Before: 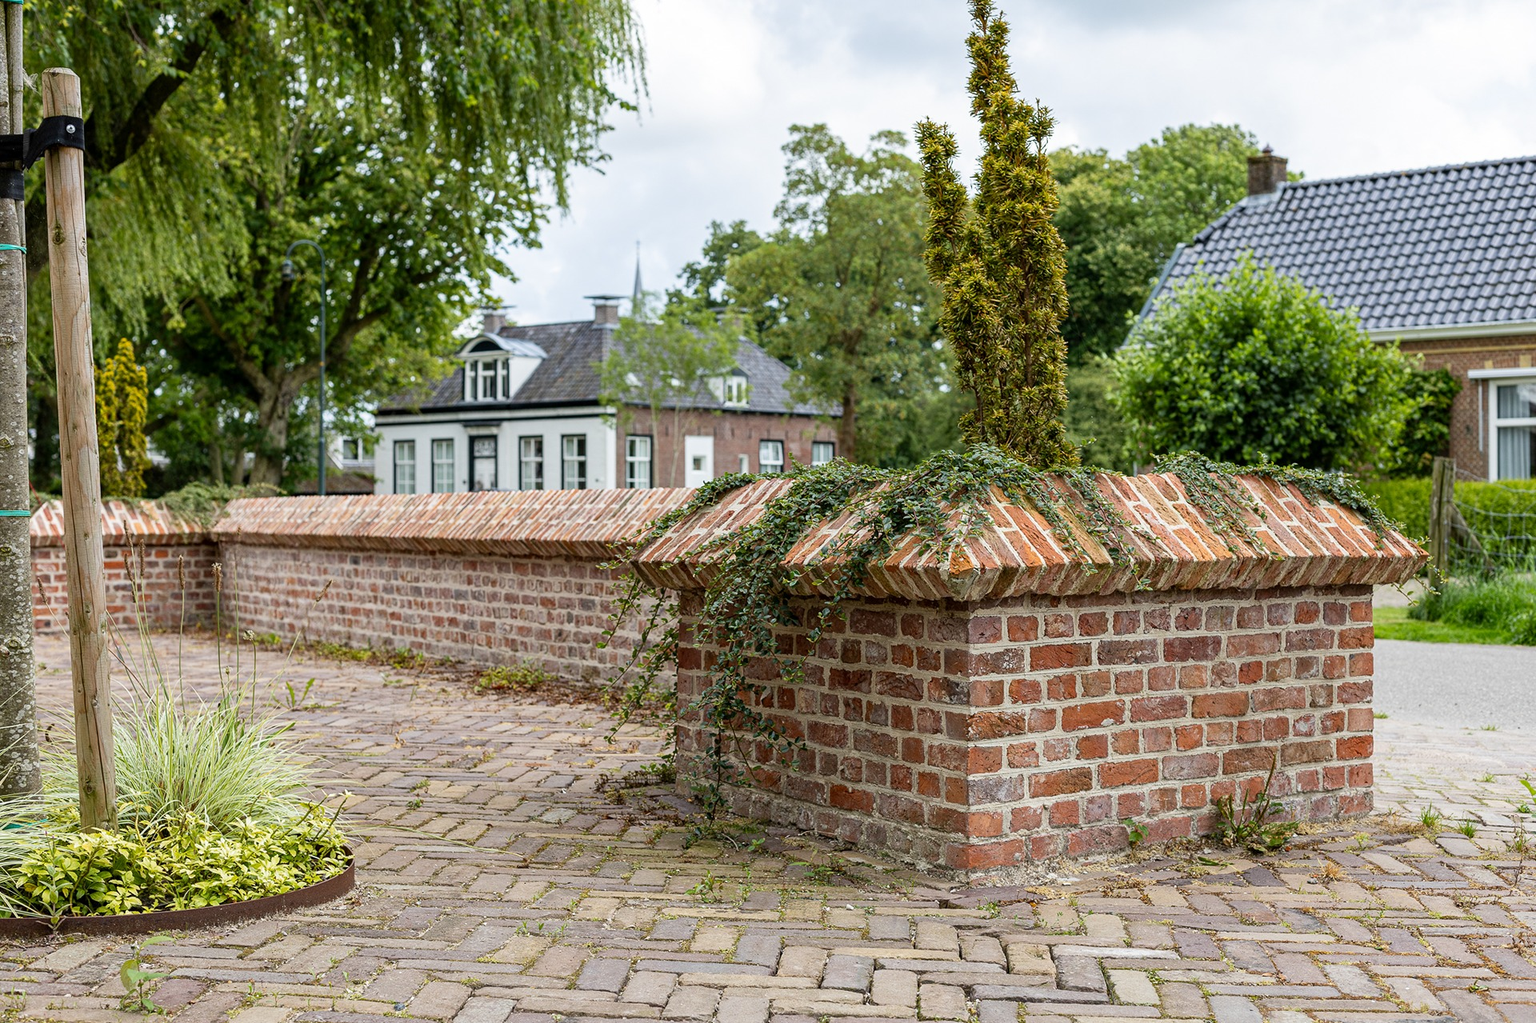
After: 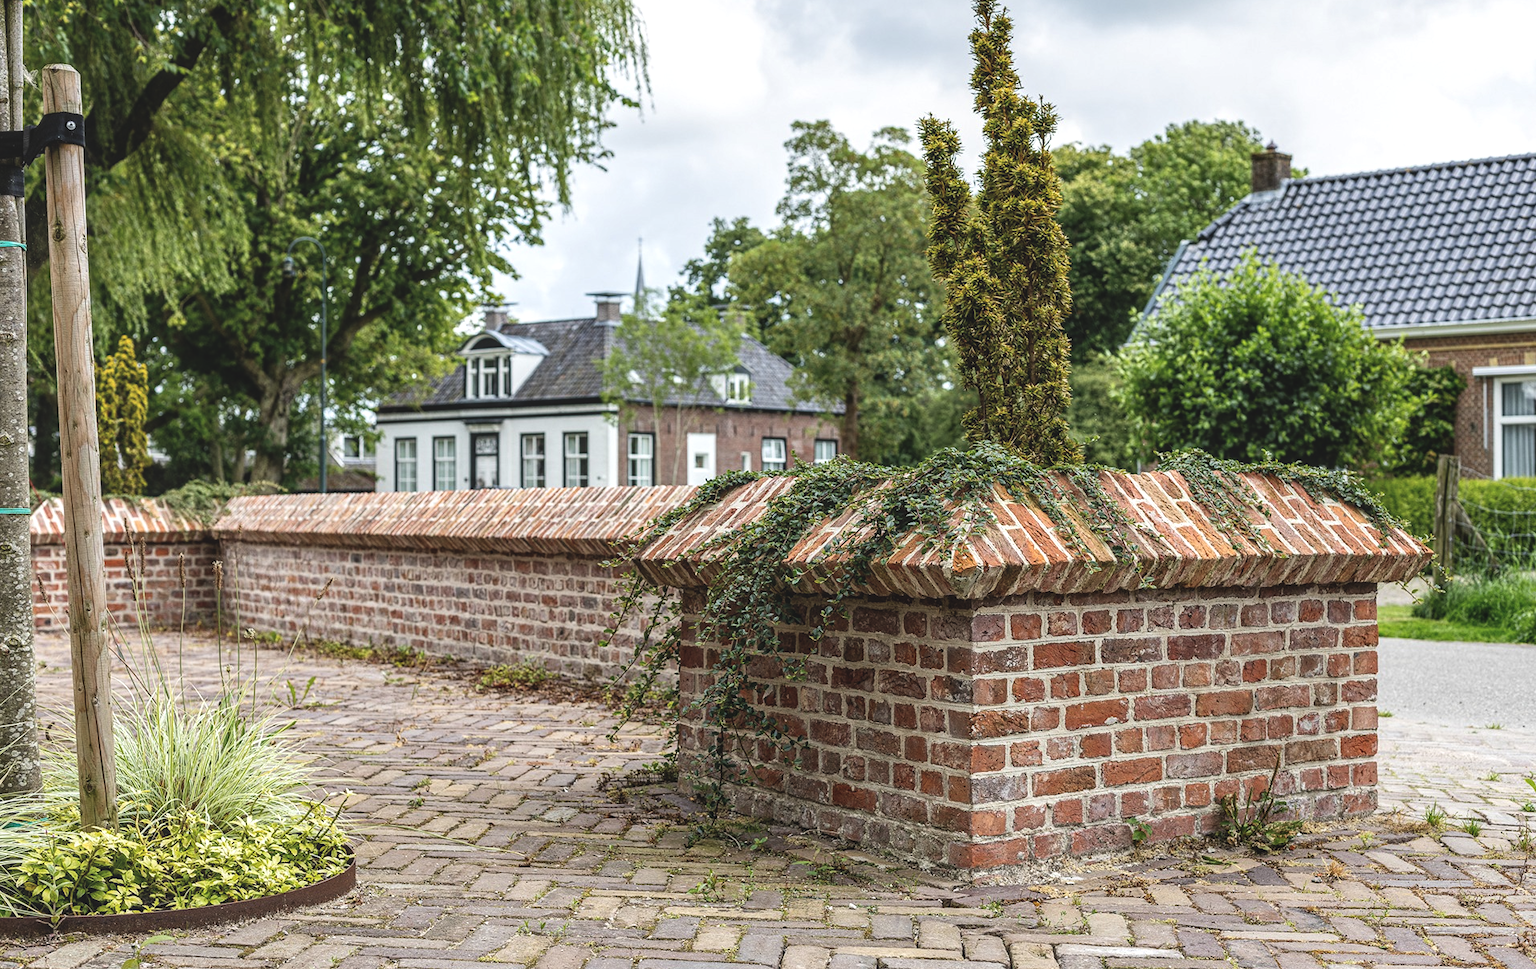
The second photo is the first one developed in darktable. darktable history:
local contrast: detail 142%
crop: top 0.448%, right 0.264%, bottom 5.045%
exposure: black level correction -0.023, exposure -0.039 EV, compensate highlight preservation false
